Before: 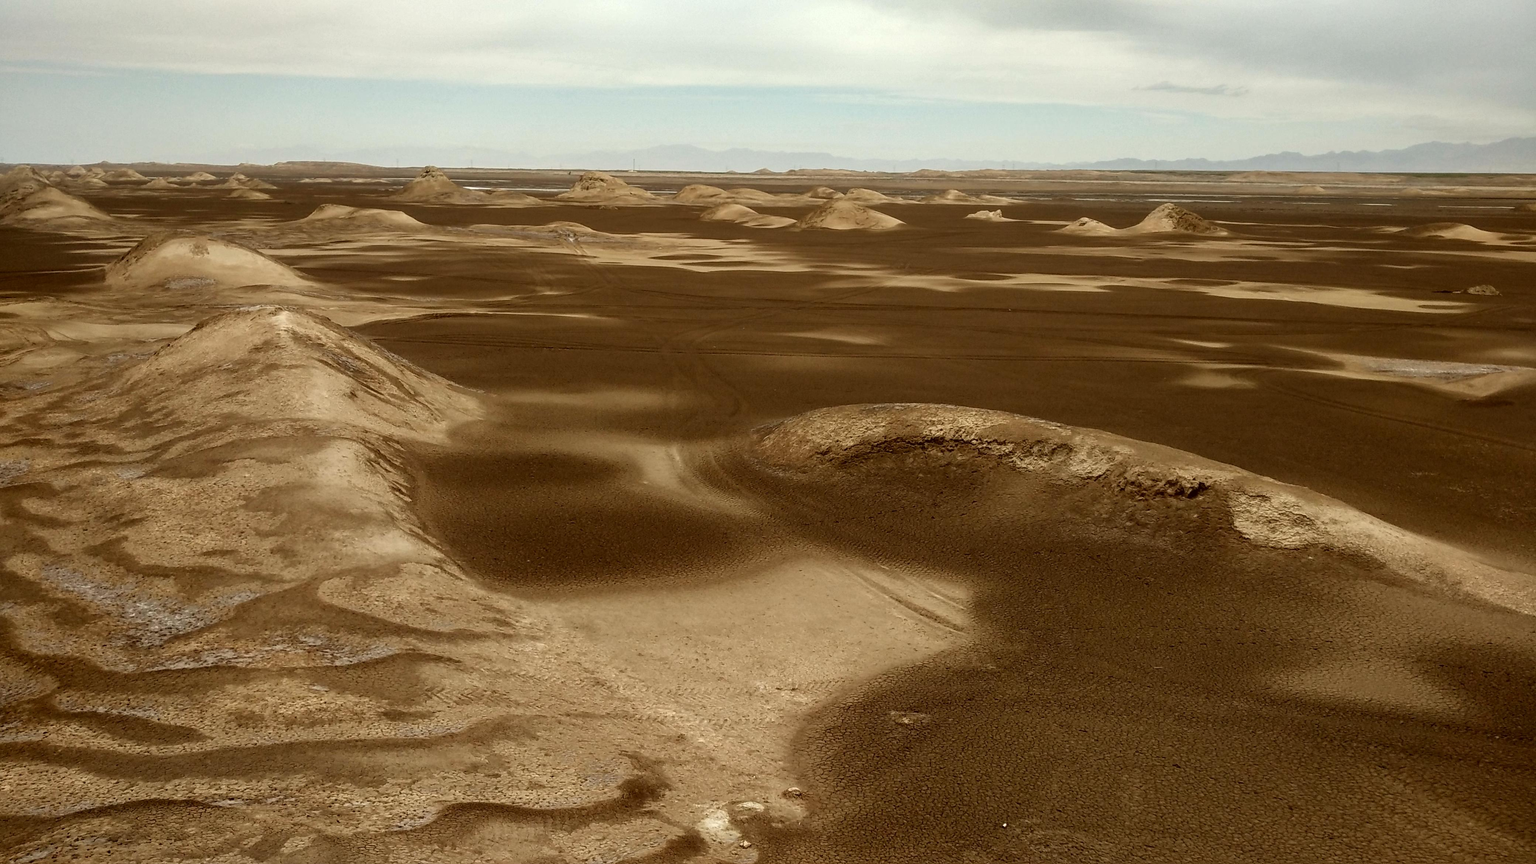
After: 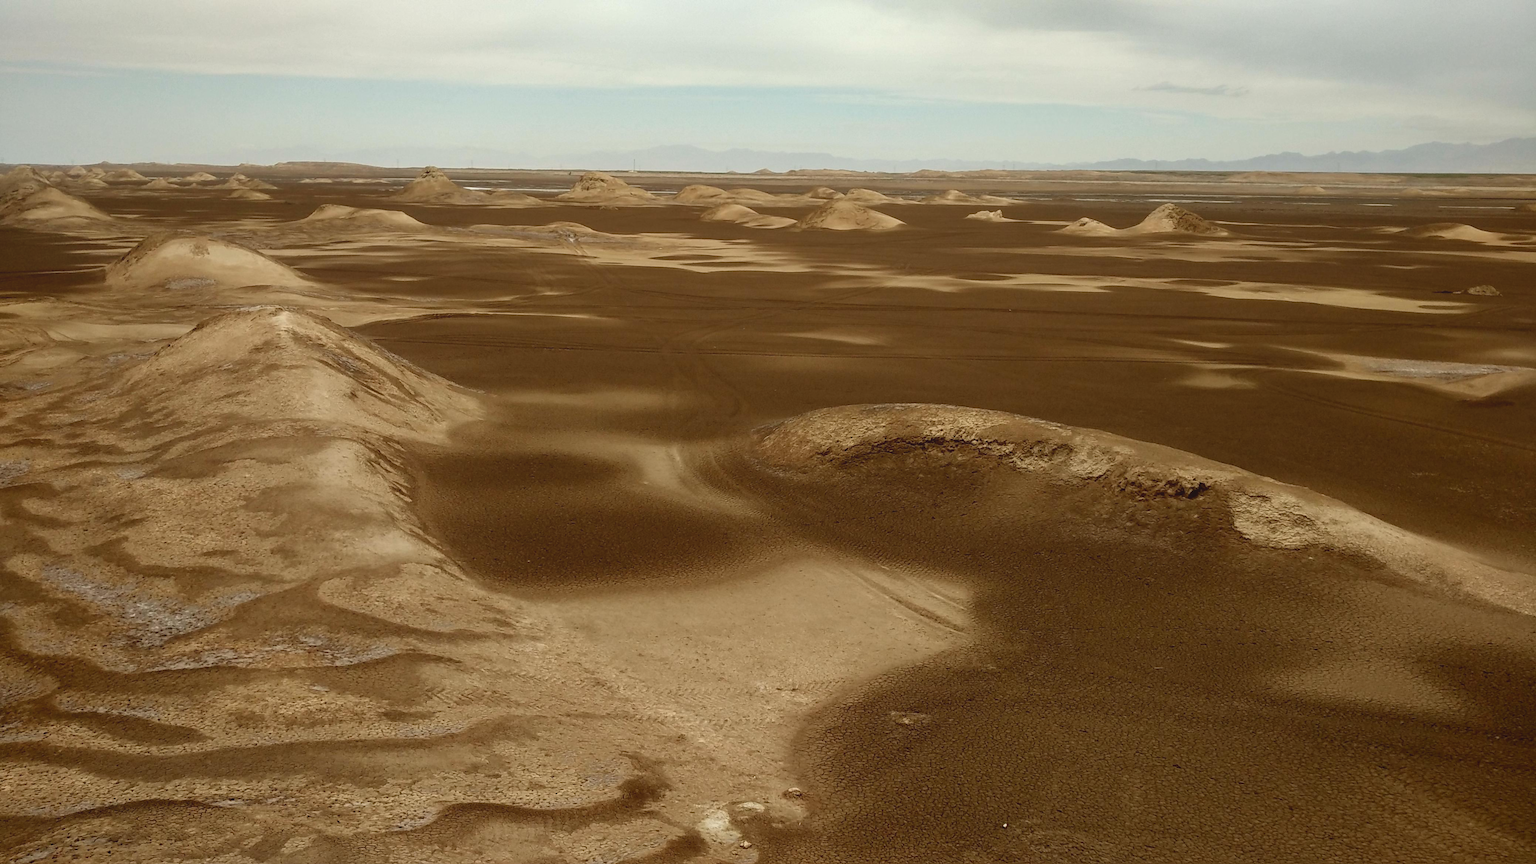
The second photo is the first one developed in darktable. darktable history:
local contrast: highlights 67%, shadows 66%, detail 80%, midtone range 0.325
